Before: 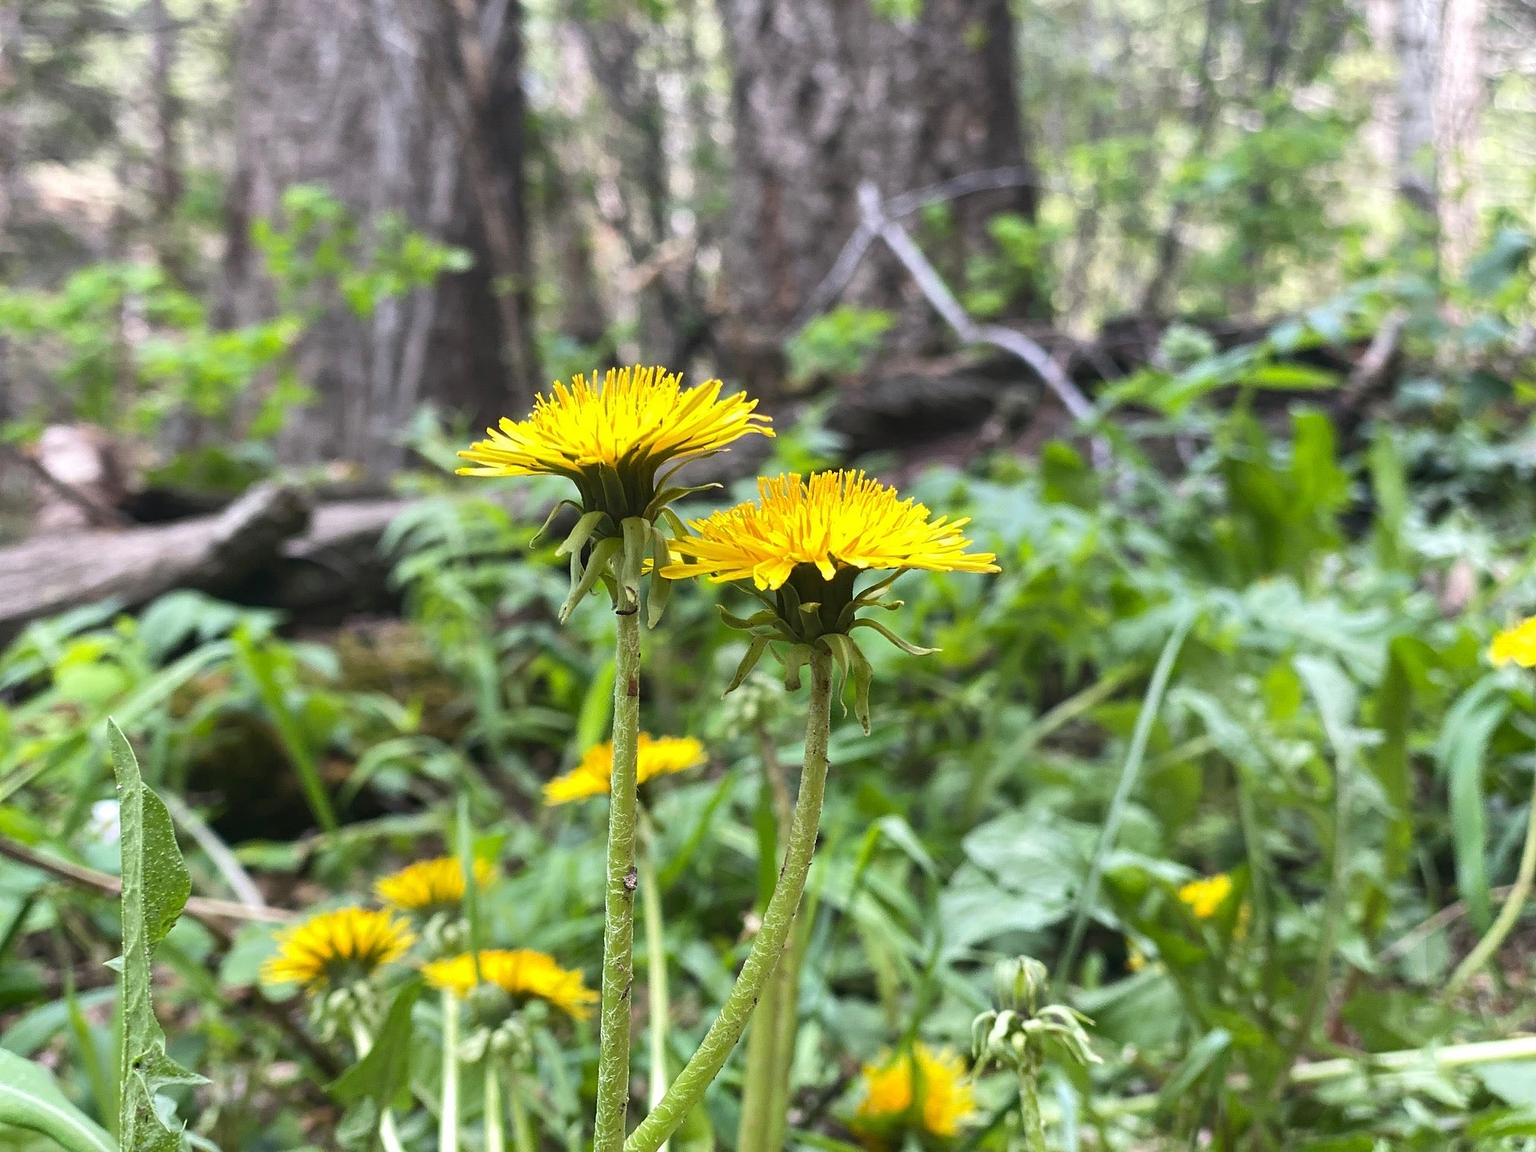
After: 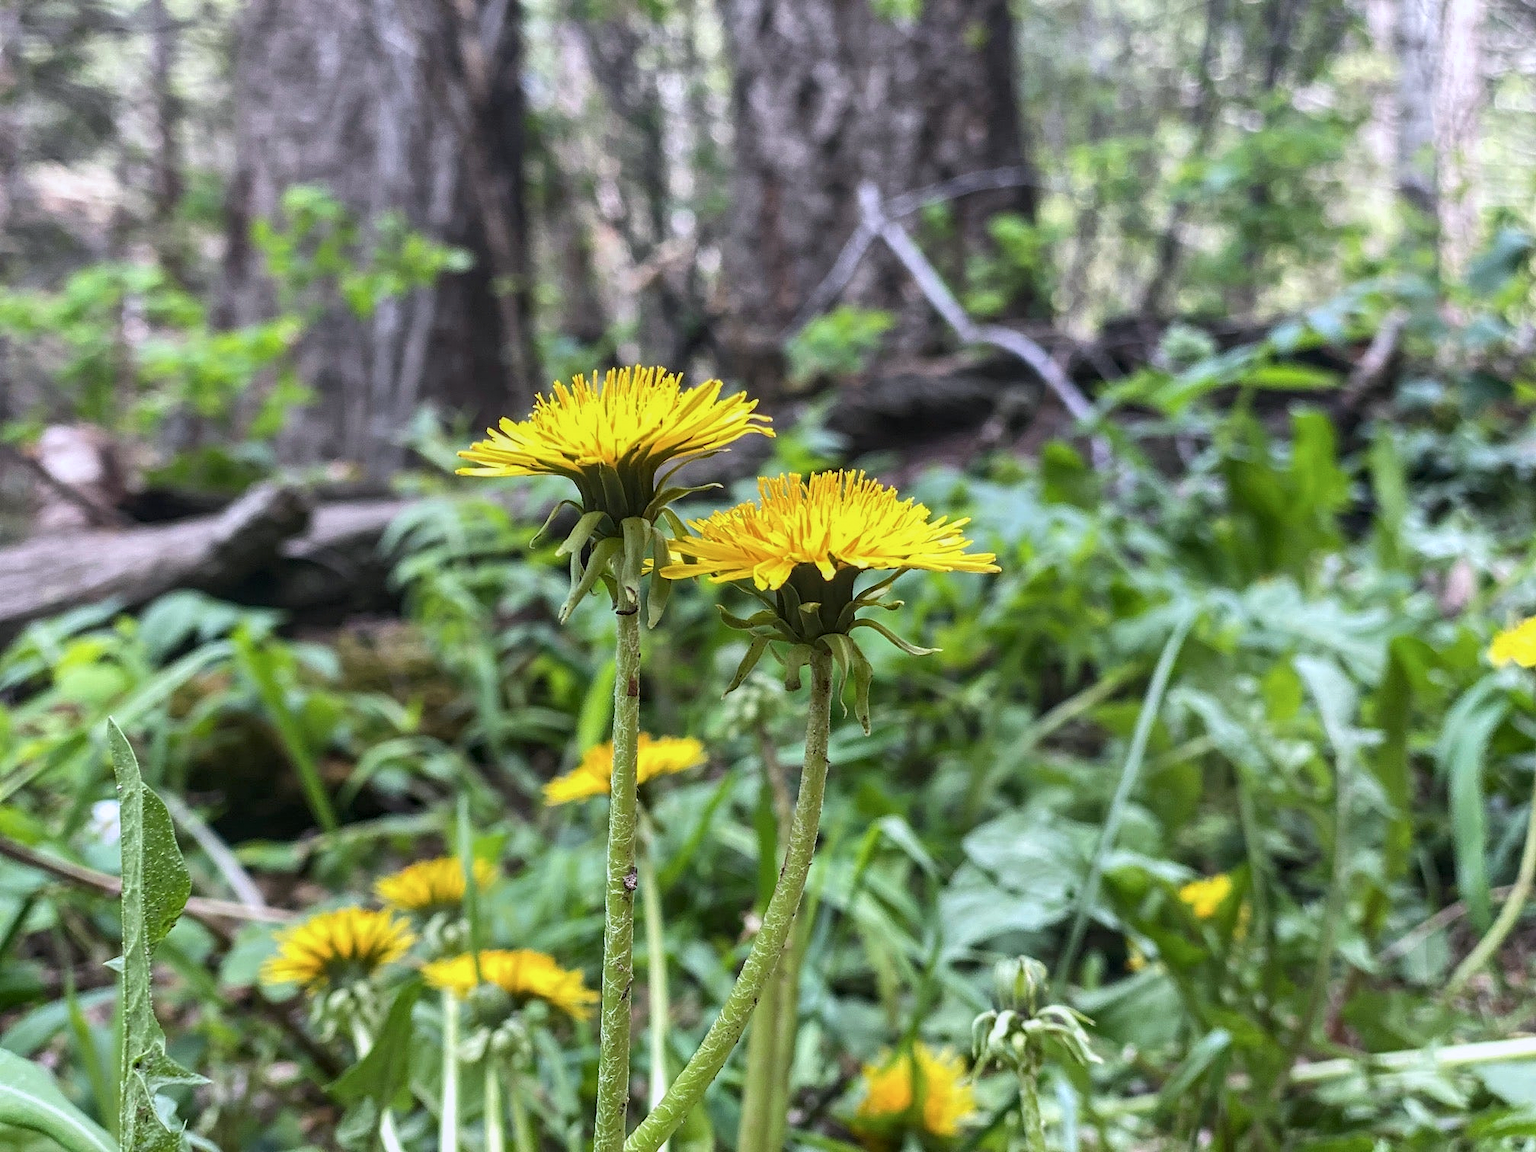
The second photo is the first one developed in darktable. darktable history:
exposure: exposure -0.21 EV, compensate highlight preservation false
color calibration: illuminant as shot in camera, x 0.358, y 0.373, temperature 4628.91 K
local contrast: on, module defaults
